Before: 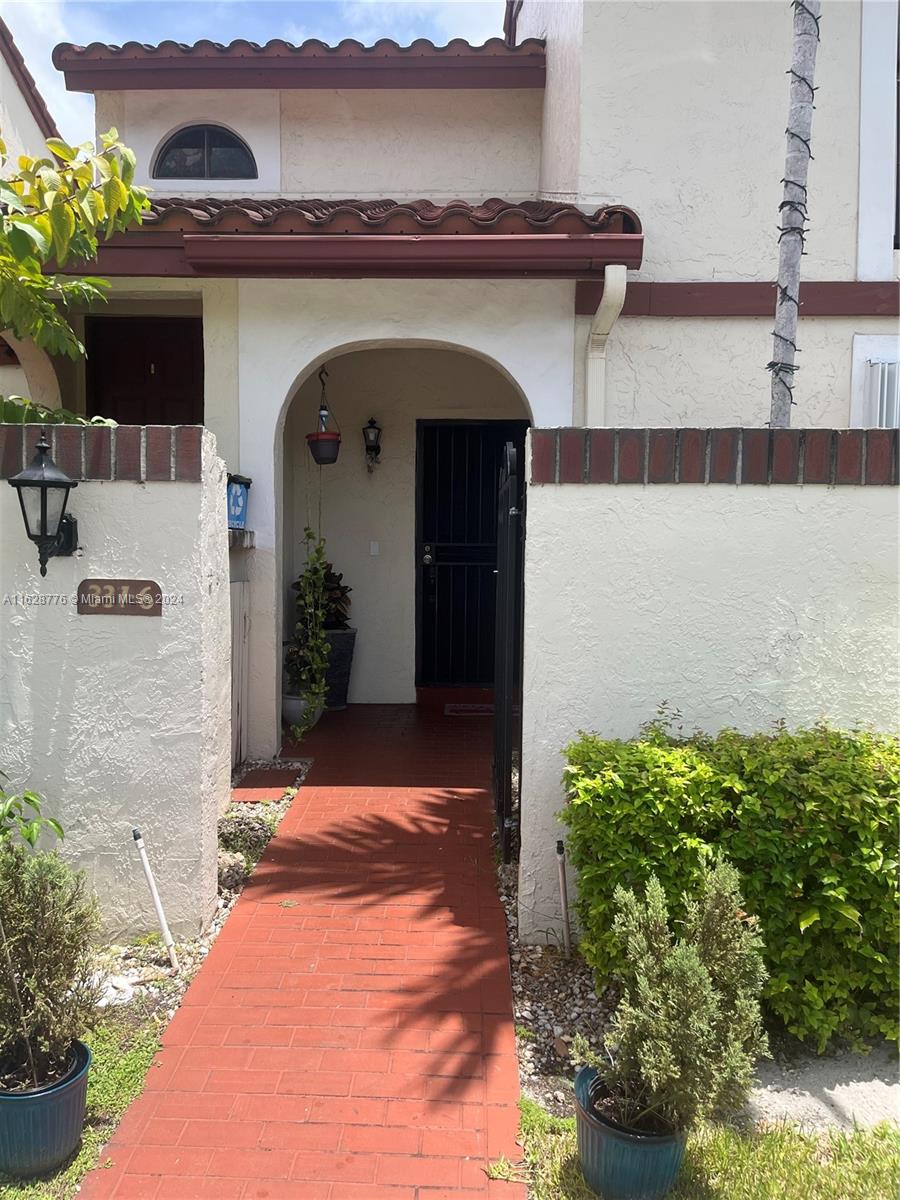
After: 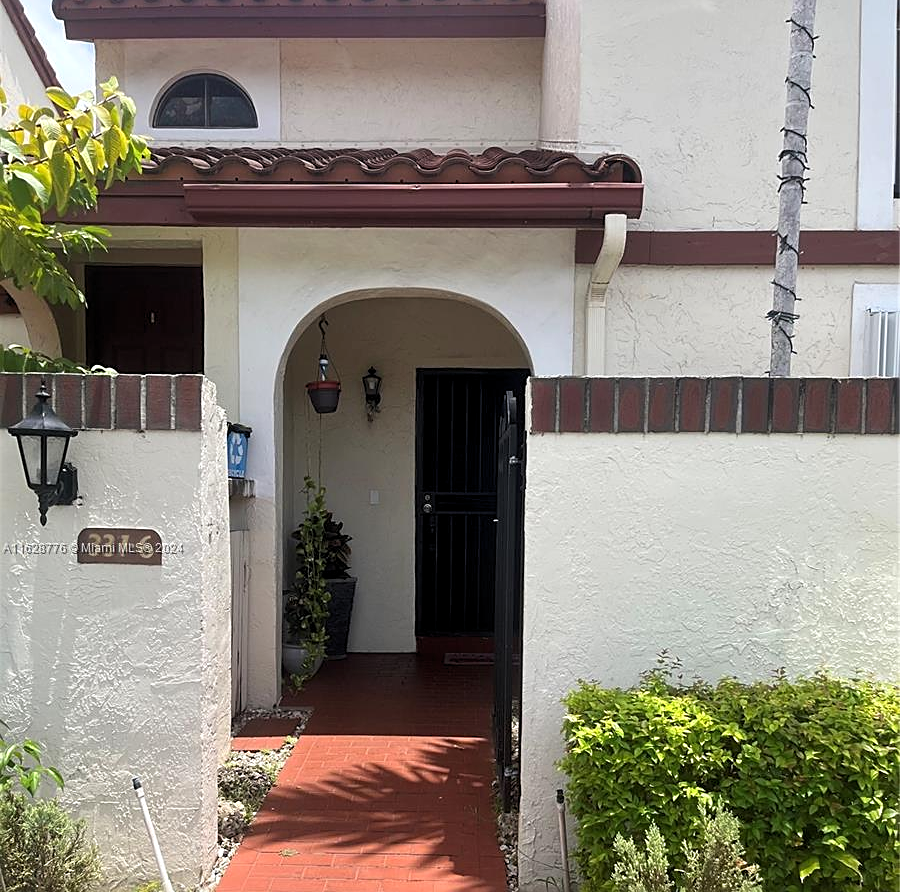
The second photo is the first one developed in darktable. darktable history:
crop: top 4.259%, bottom 21.387%
levels: levels [0.016, 0.492, 0.969]
sharpen: amount 0.489
